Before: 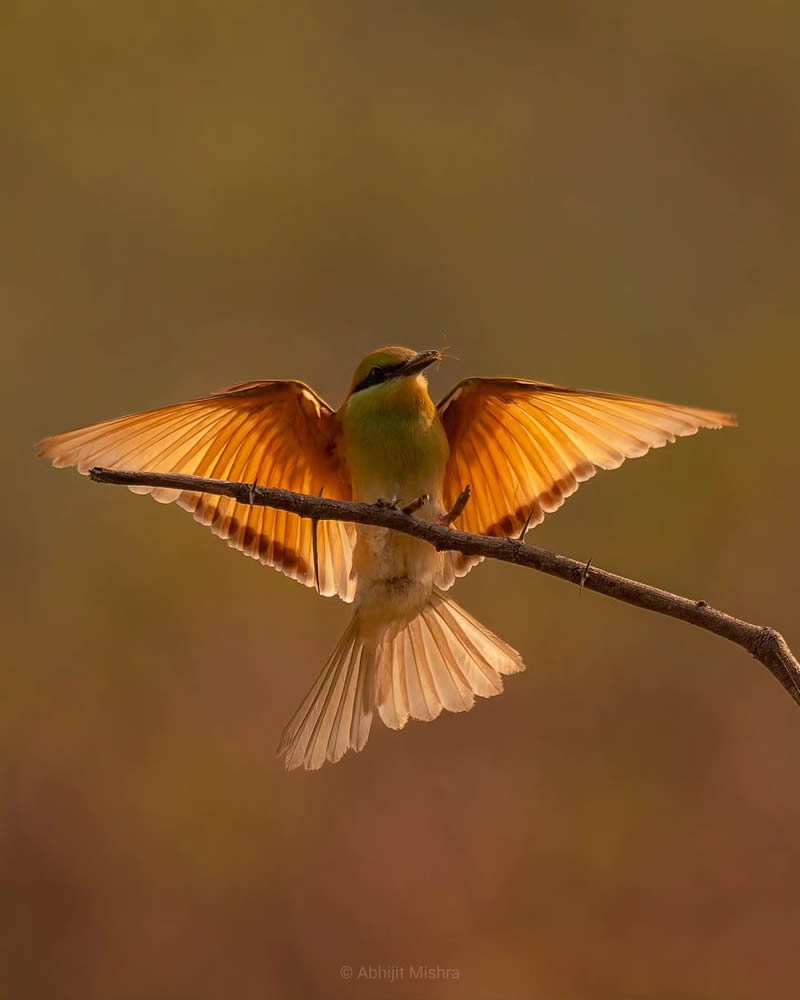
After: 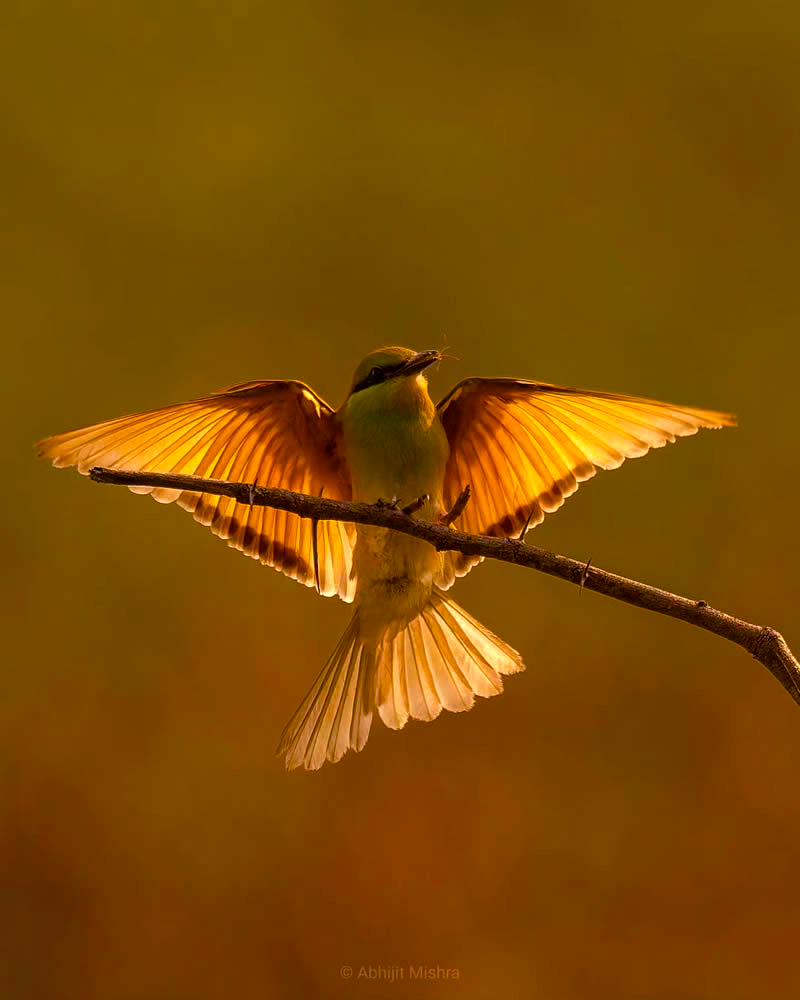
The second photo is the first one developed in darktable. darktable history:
color balance rgb: global offset › hue 170.21°, linear chroma grading › global chroma 15.427%, perceptual saturation grading › global saturation 0.094%, perceptual saturation grading › mid-tones 6.15%, perceptual saturation grading › shadows 71.229%, perceptual brilliance grading › highlights 15.355%, perceptual brilliance grading › shadows -13.755%
